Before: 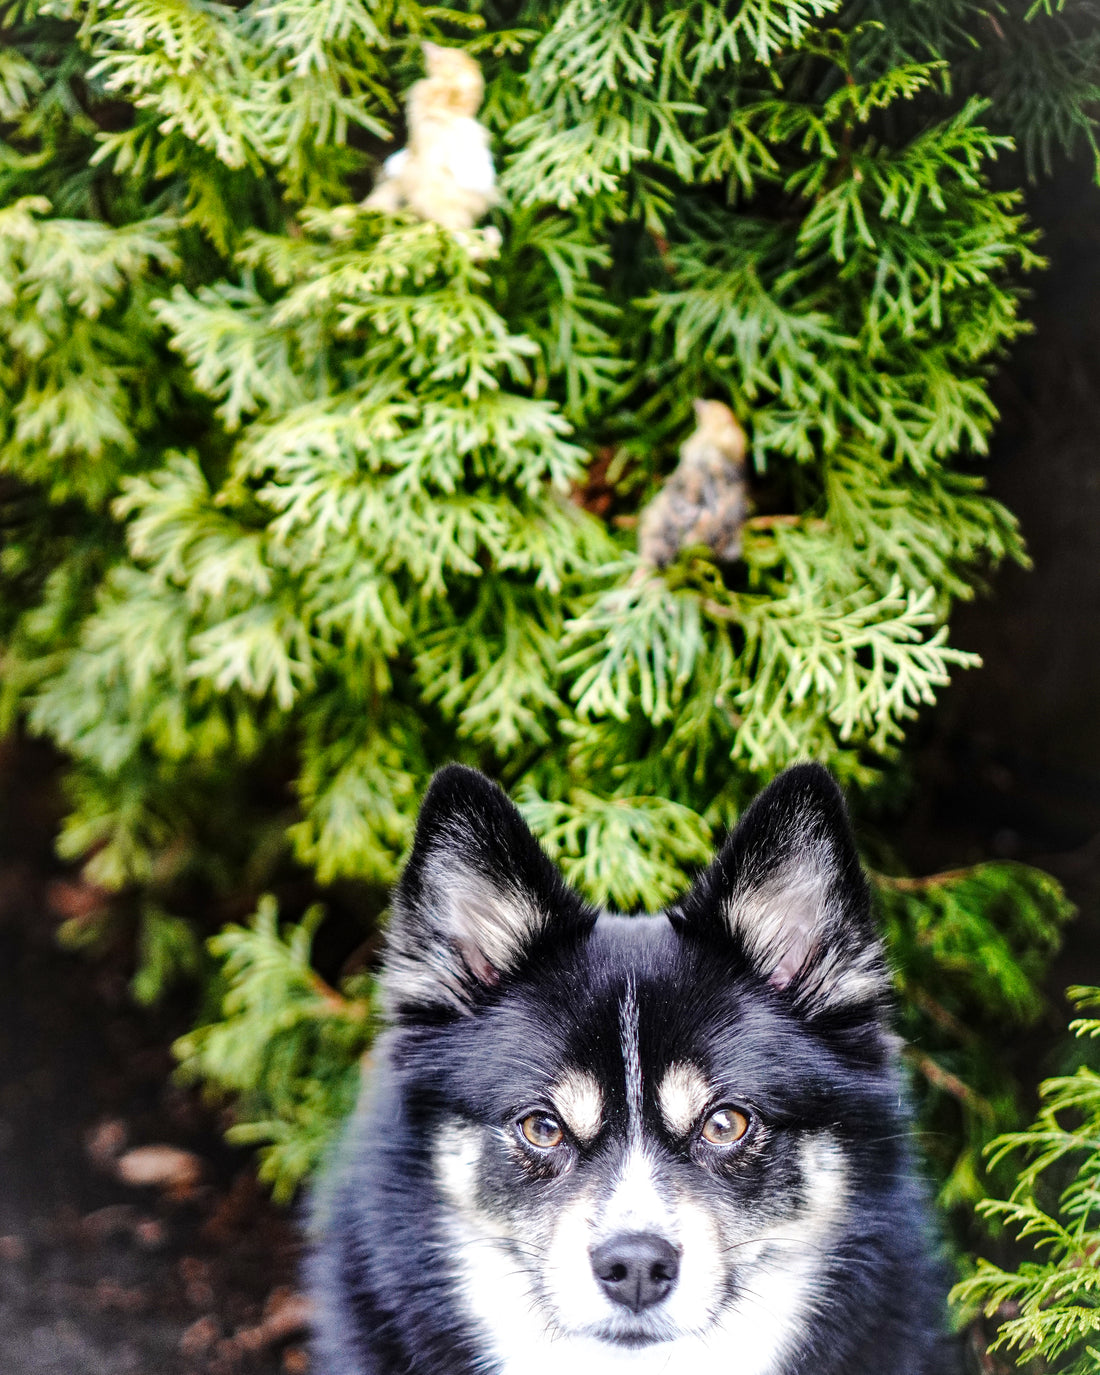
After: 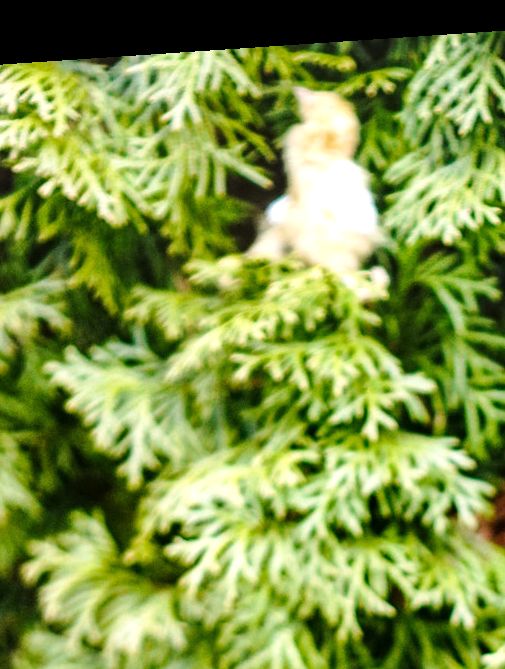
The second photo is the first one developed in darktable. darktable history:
crop and rotate: left 10.817%, top 0.062%, right 47.194%, bottom 53.626%
exposure: exposure 0.161 EV, compensate highlight preservation false
rotate and perspective: rotation -4.2°, shear 0.006, automatic cropping off
